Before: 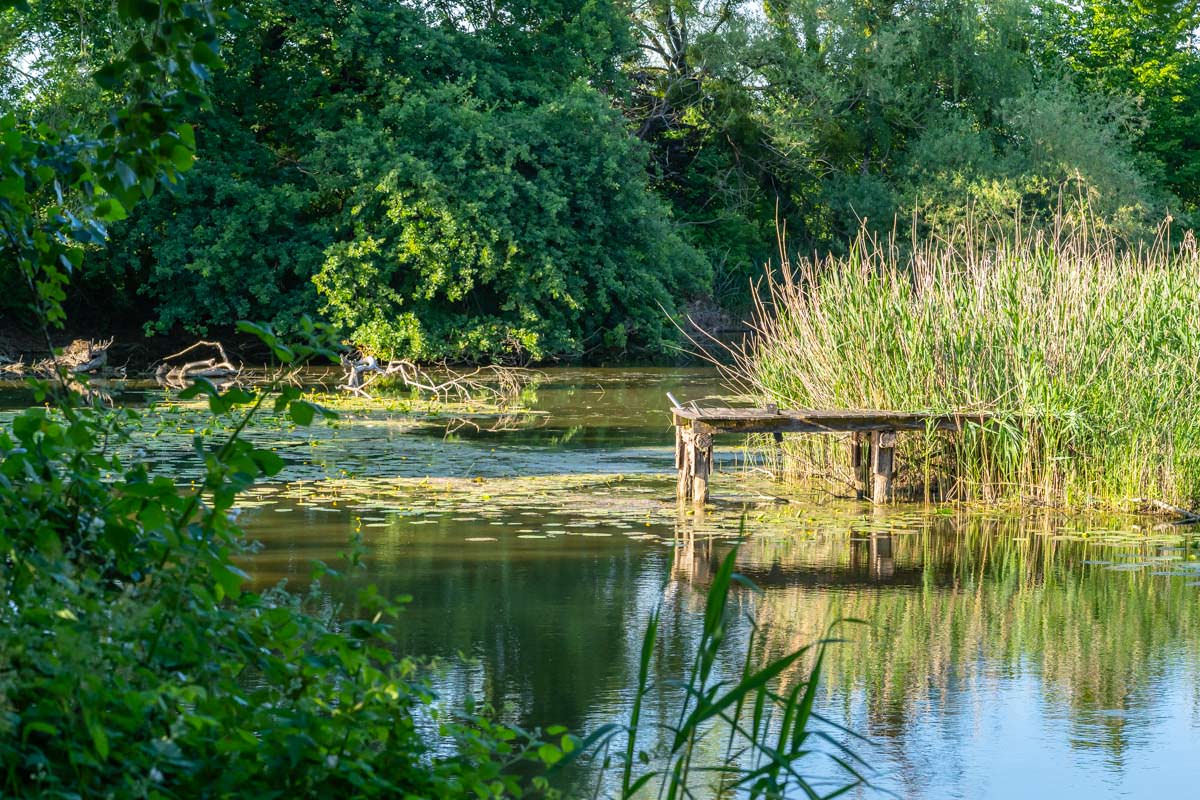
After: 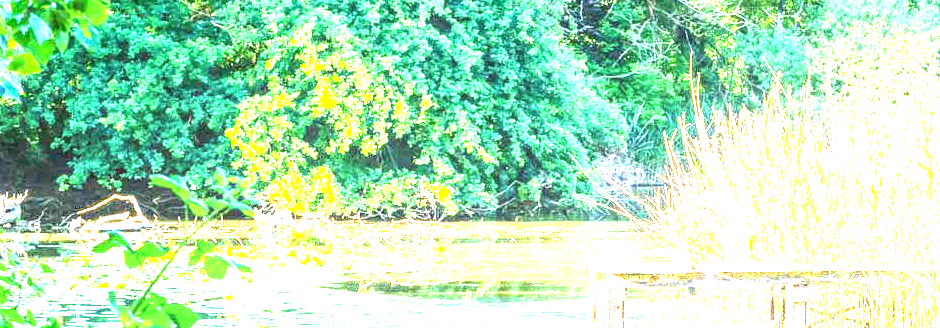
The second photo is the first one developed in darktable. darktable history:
local contrast: on, module defaults
exposure: black level correction 0, exposure 3.946 EV, compensate exposure bias true, compensate highlight preservation false
crop: left 7.238%, top 18.363%, right 14.361%, bottom 40.528%
